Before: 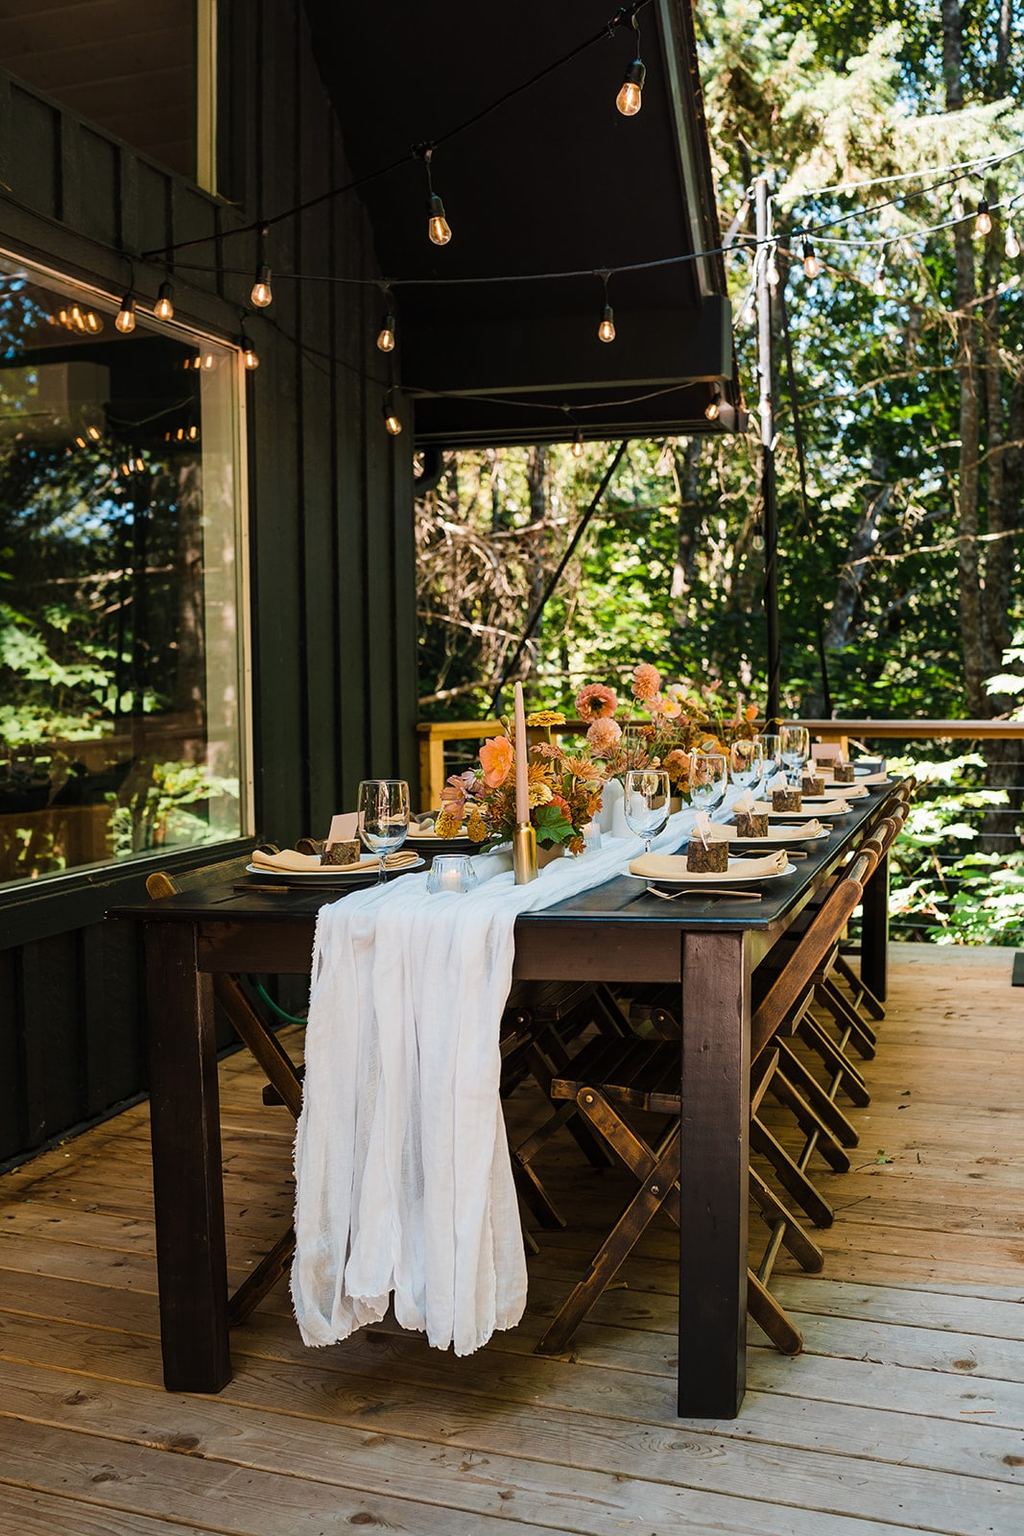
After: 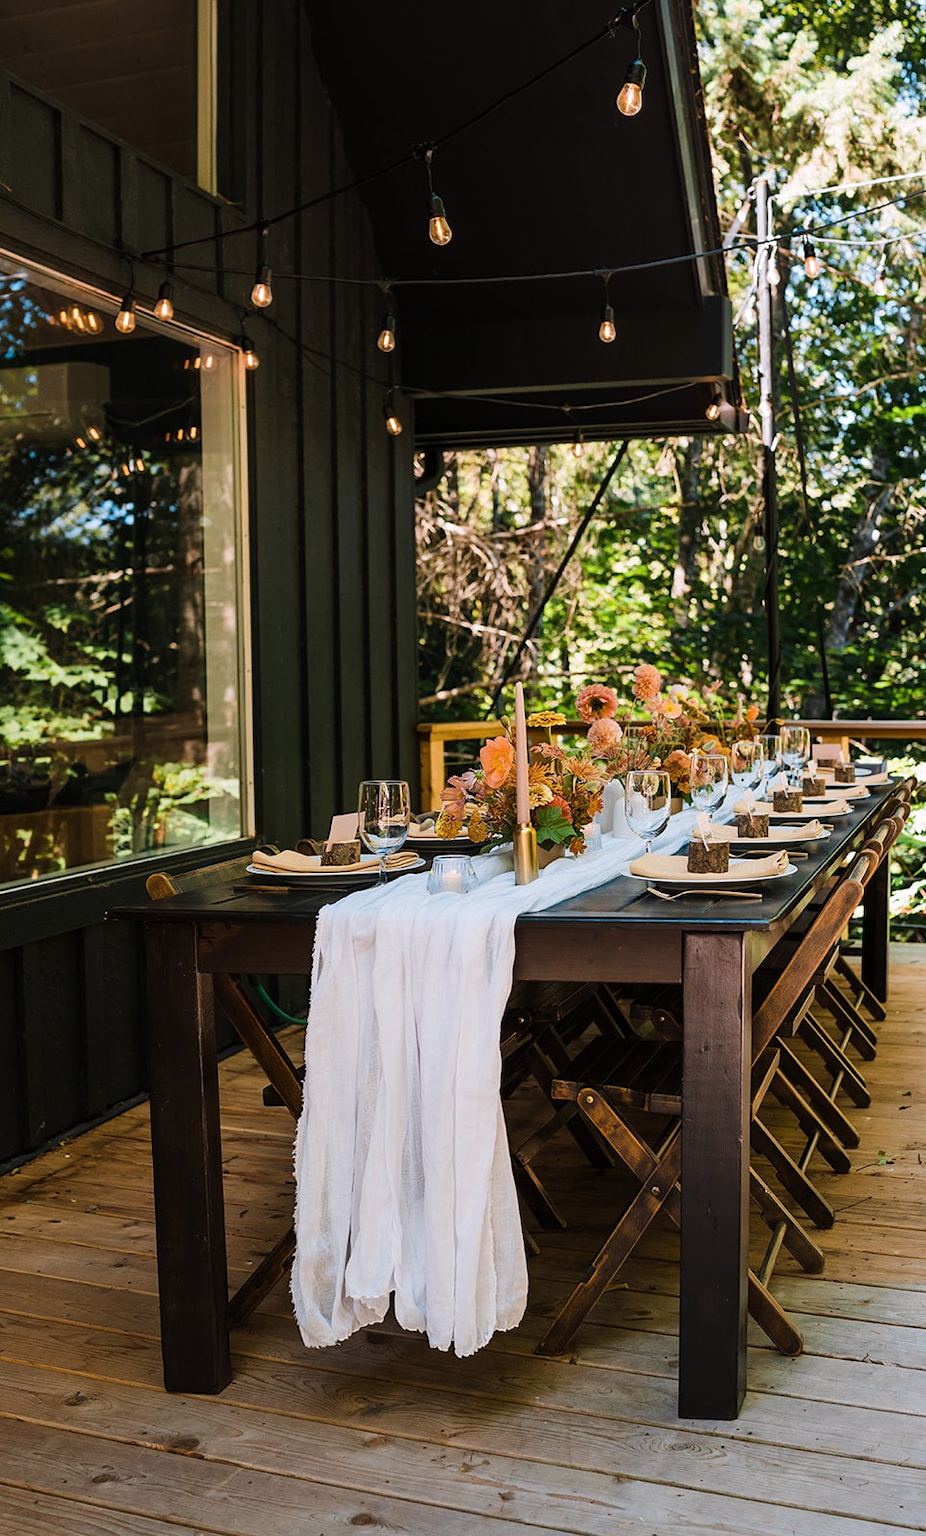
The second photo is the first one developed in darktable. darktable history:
crop: right 9.509%, bottom 0.031%
color calibration: illuminant custom, x 0.348, y 0.366, temperature 4940.58 K
